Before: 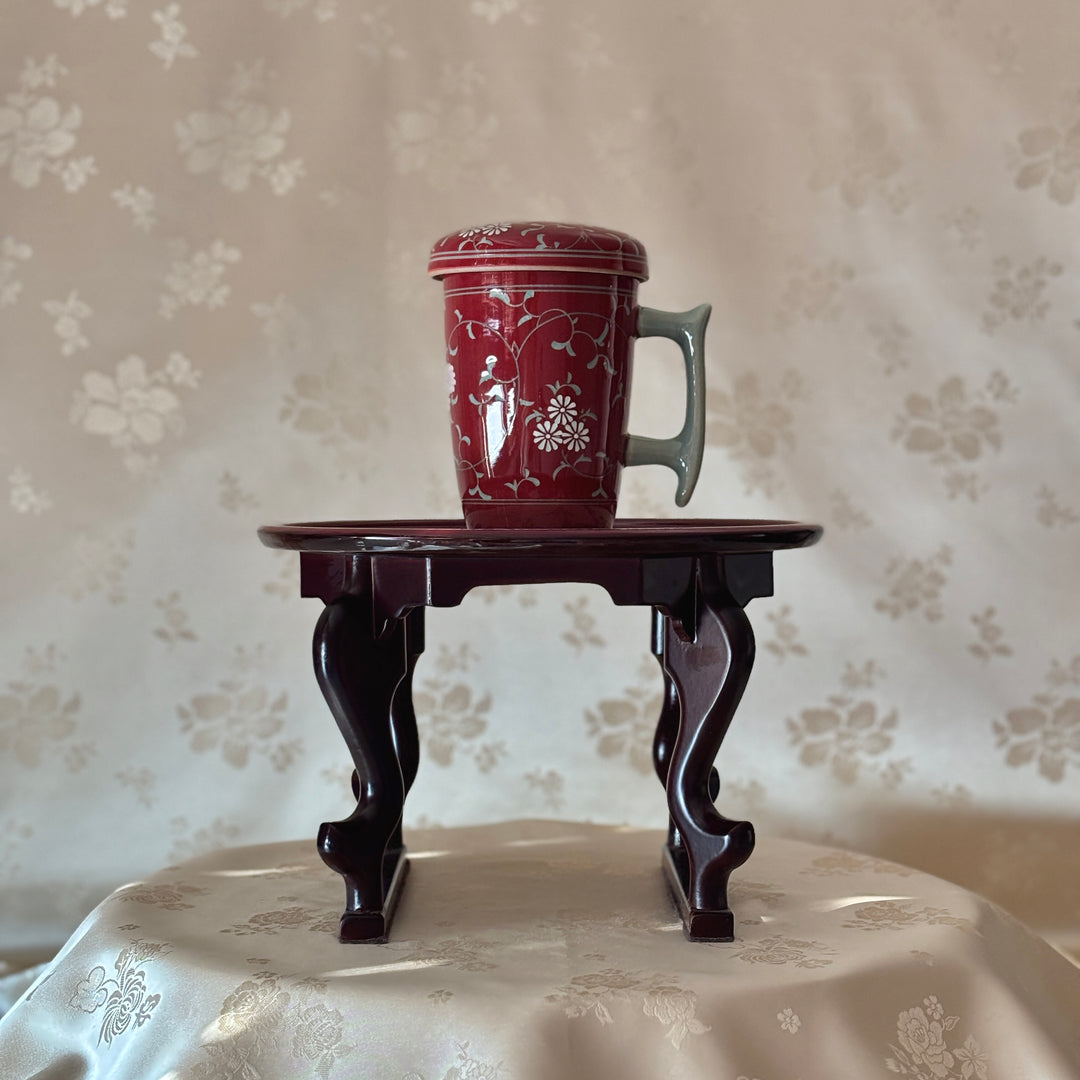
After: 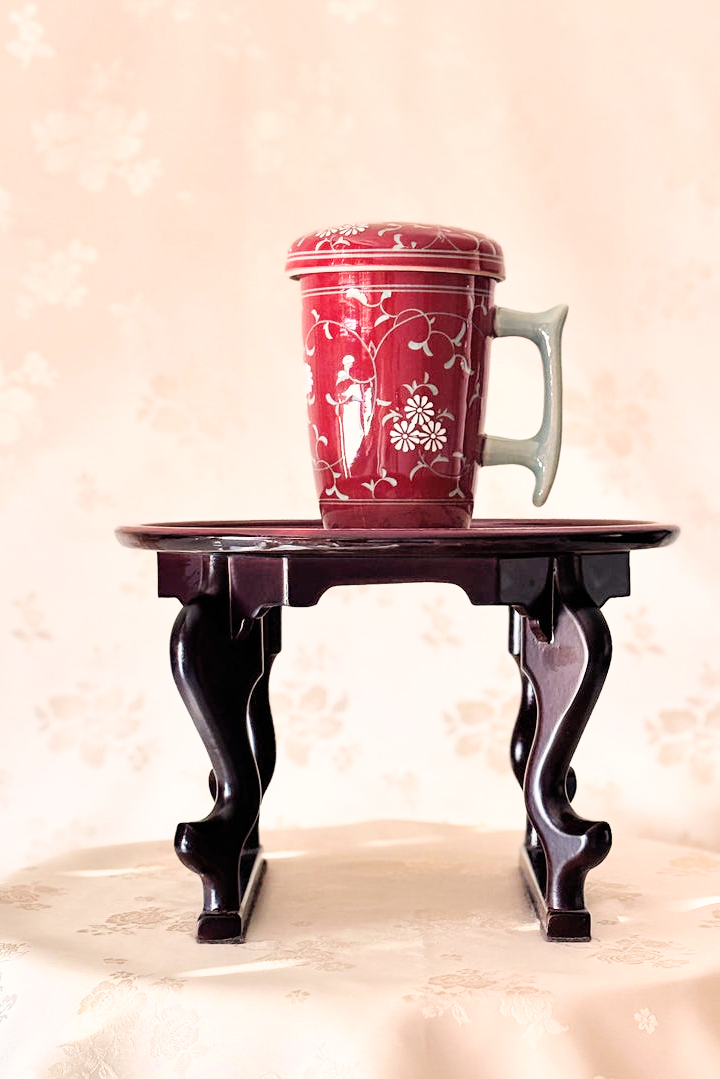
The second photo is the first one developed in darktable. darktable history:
crop and rotate: left 13.395%, right 19.883%
color correction: highlights a* 5.81, highlights b* 4.86
filmic rgb: black relative exposure -5.07 EV, white relative exposure 3.99 EV, hardness 2.88, contrast 1.097, highlights saturation mix -21.19%
exposure: exposure 2.043 EV, compensate highlight preservation false
